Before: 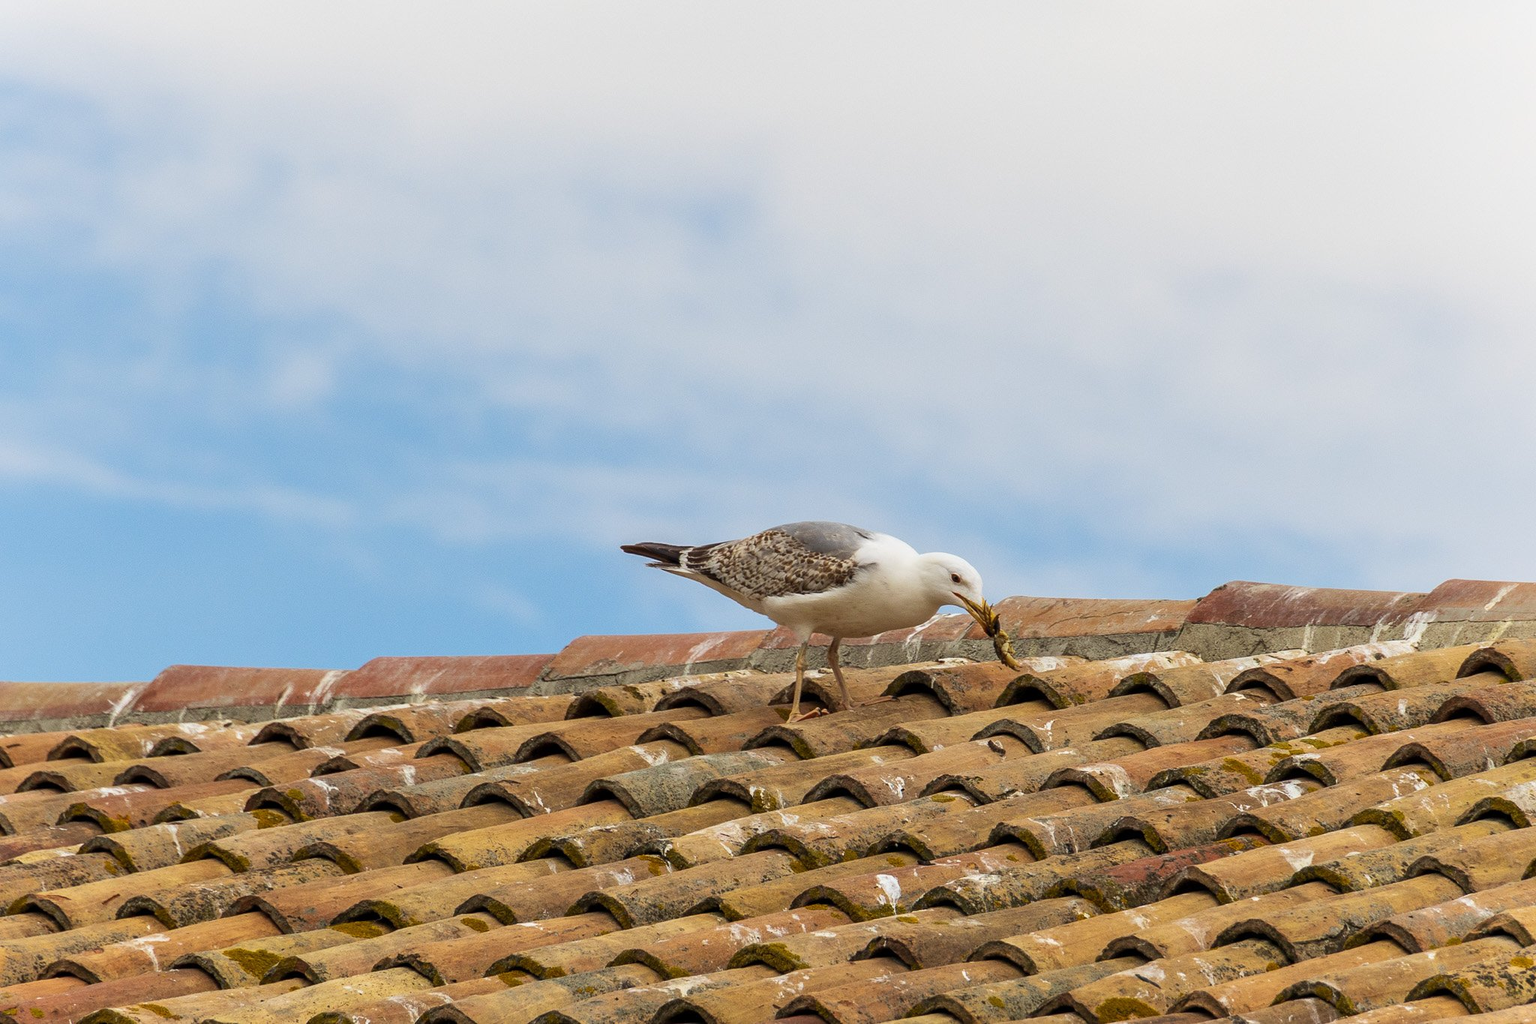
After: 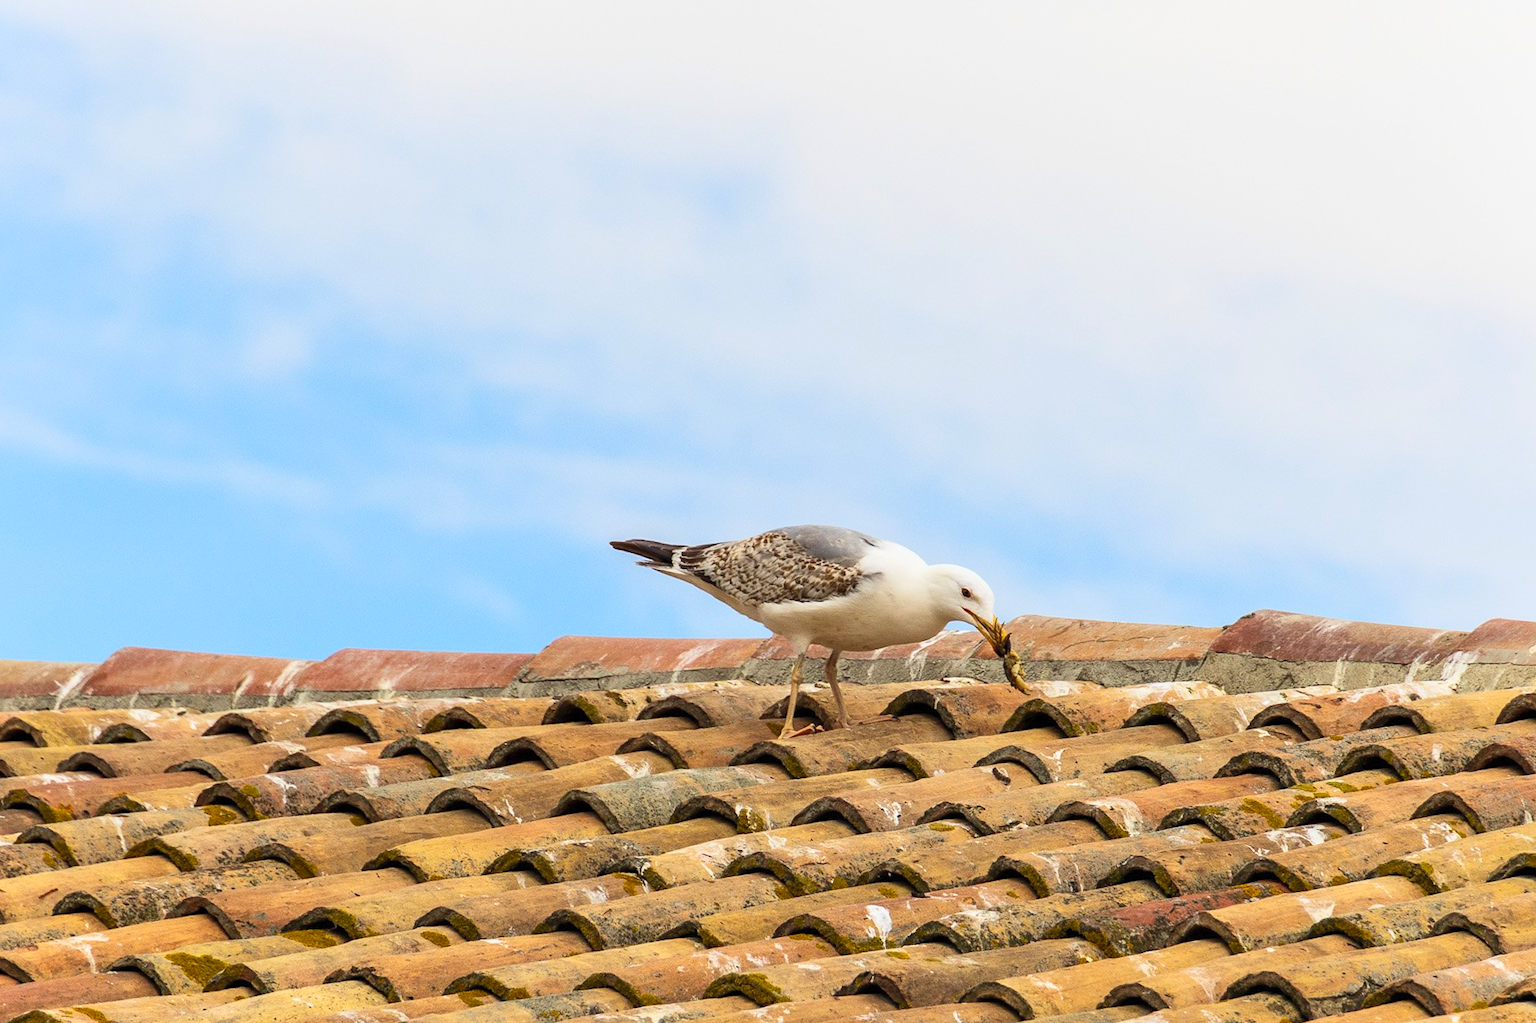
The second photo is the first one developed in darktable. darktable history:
tone equalizer: edges refinement/feathering 500, mask exposure compensation -1.57 EV, preserve details no
crop and rotate: angle -2.65°
contrast brightness saturation: contrast 0.196, brightness 0.165, saturation 0.222
